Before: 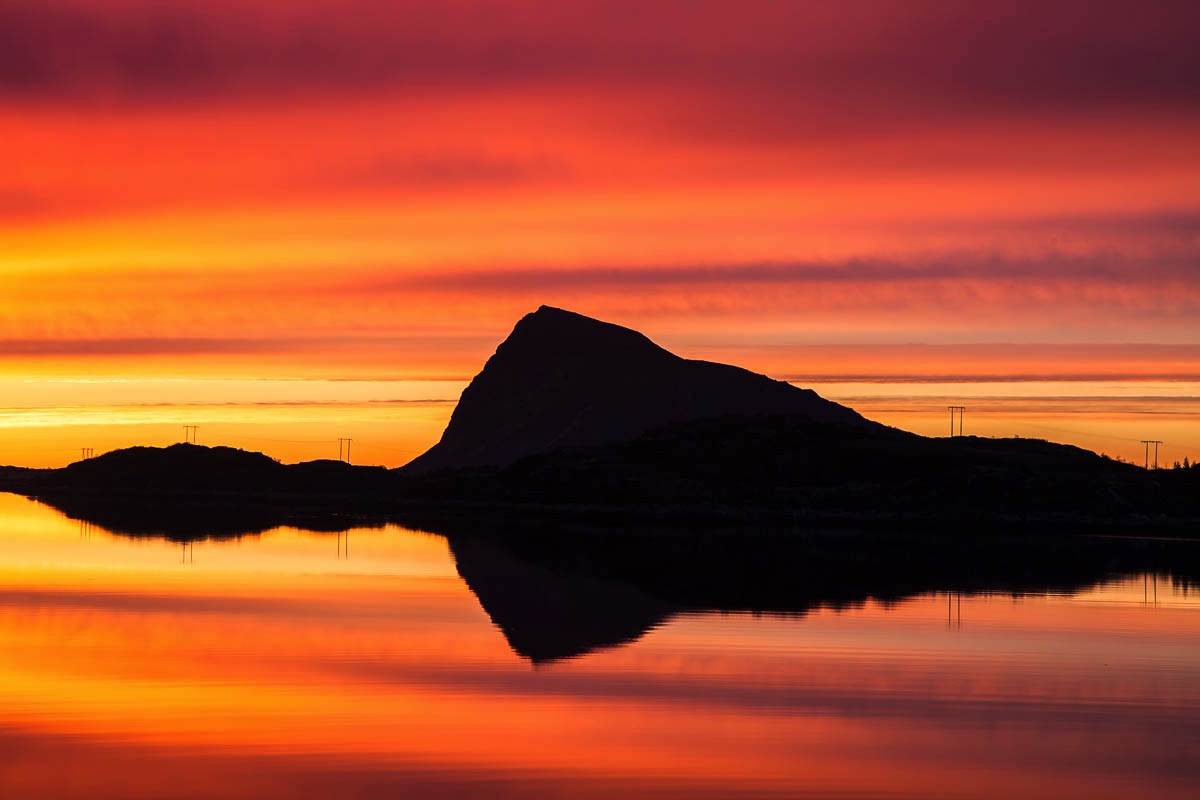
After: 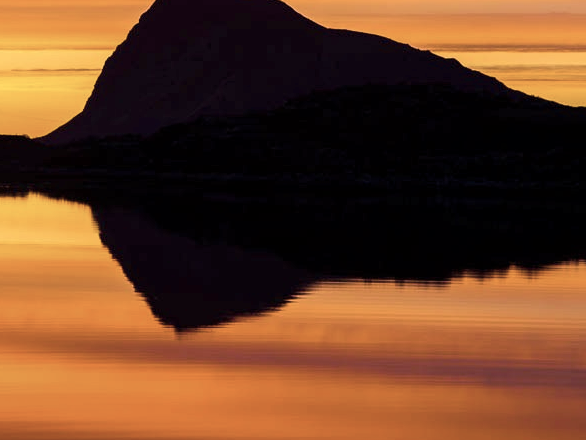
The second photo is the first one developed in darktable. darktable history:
crop: left 29.794%, top 41.401%, right 21.304%, bottom 3.485%
color balance rgb: highlights gain › chroma 3.088%, highlights gain › hue 78.23°, linear chroma grading › global chroma 42.61%, perceptual saturation grading › global saturation 25.846%, global vibrance 20%
color zones: curves: ch1 [(0, 0.292) (0.001, 0.292) (0.2, 0.264) (0.4, 0.248) (0.6, 0.248) (0.8, 0.264) (0.999, 0.292) (1, 0.292)]
